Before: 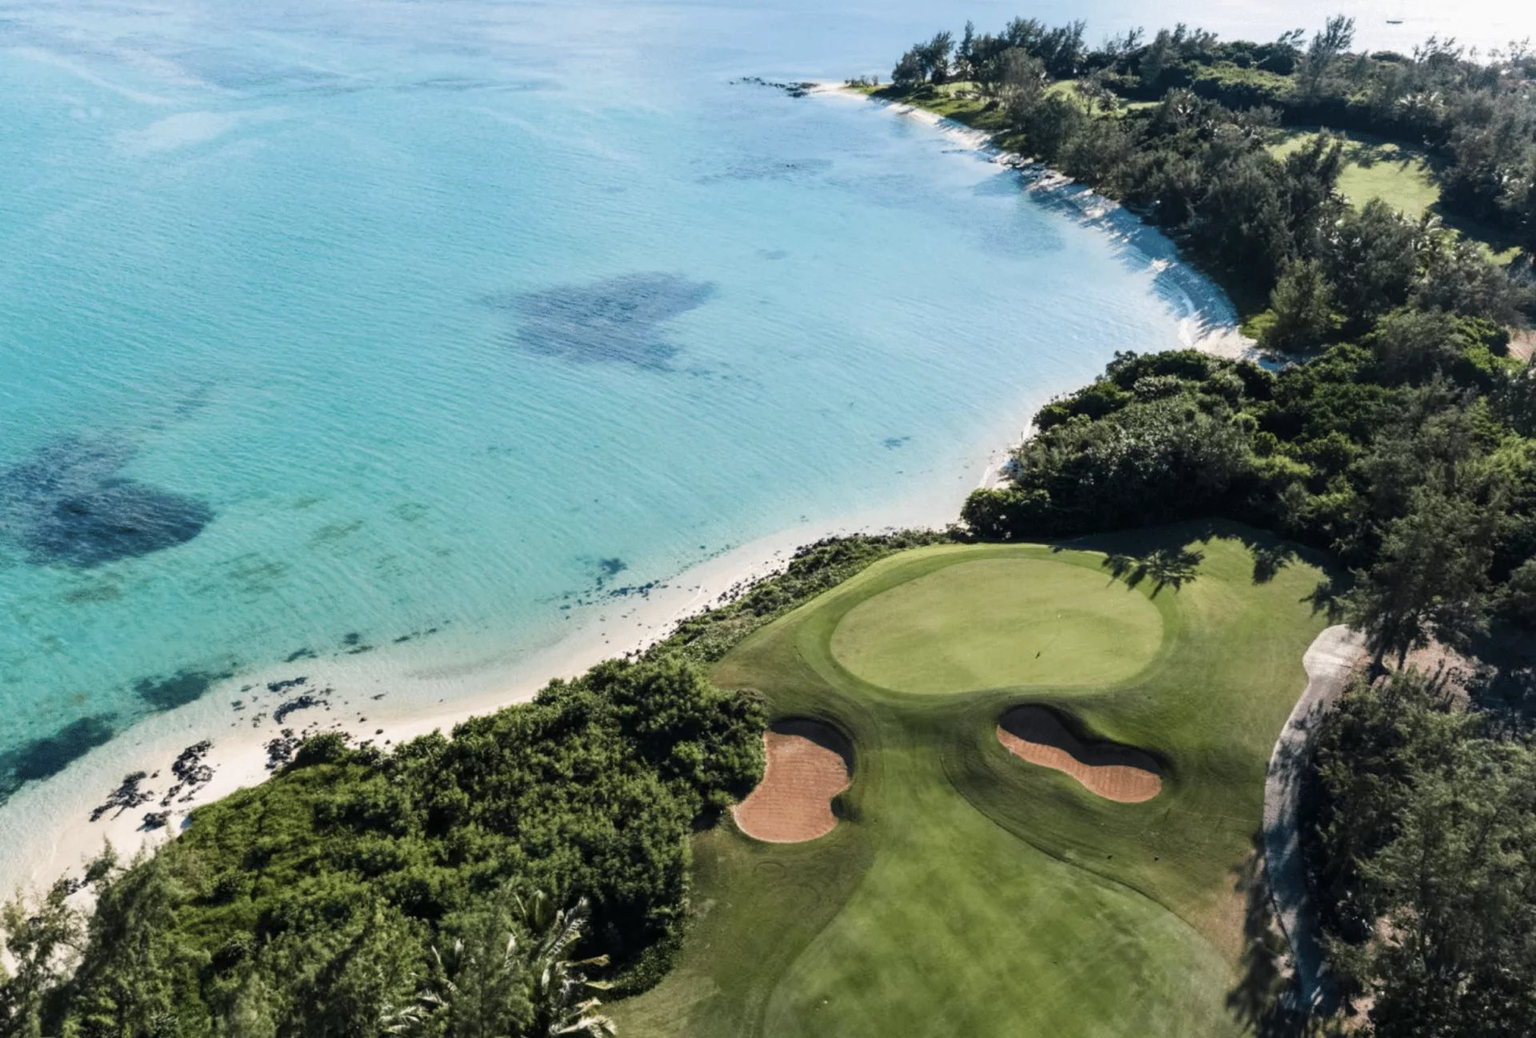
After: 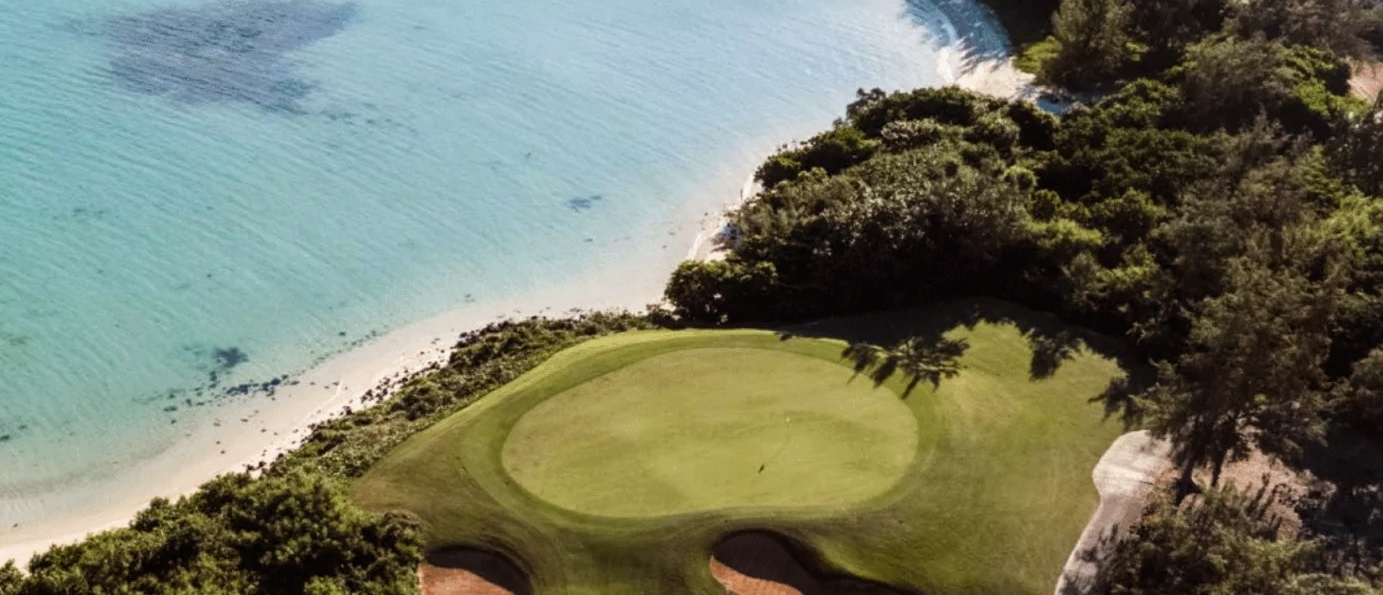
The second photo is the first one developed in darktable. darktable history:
crop and rotate: left 27.938%, top 27.046%, bottom 27.046%
rgb levels: mode RGB, independent channels, levels [[0, 0.5, 1], [0, 0.521, 1], [0, 0.536, 1]]
white balance: red 1.009, blue 0.985
